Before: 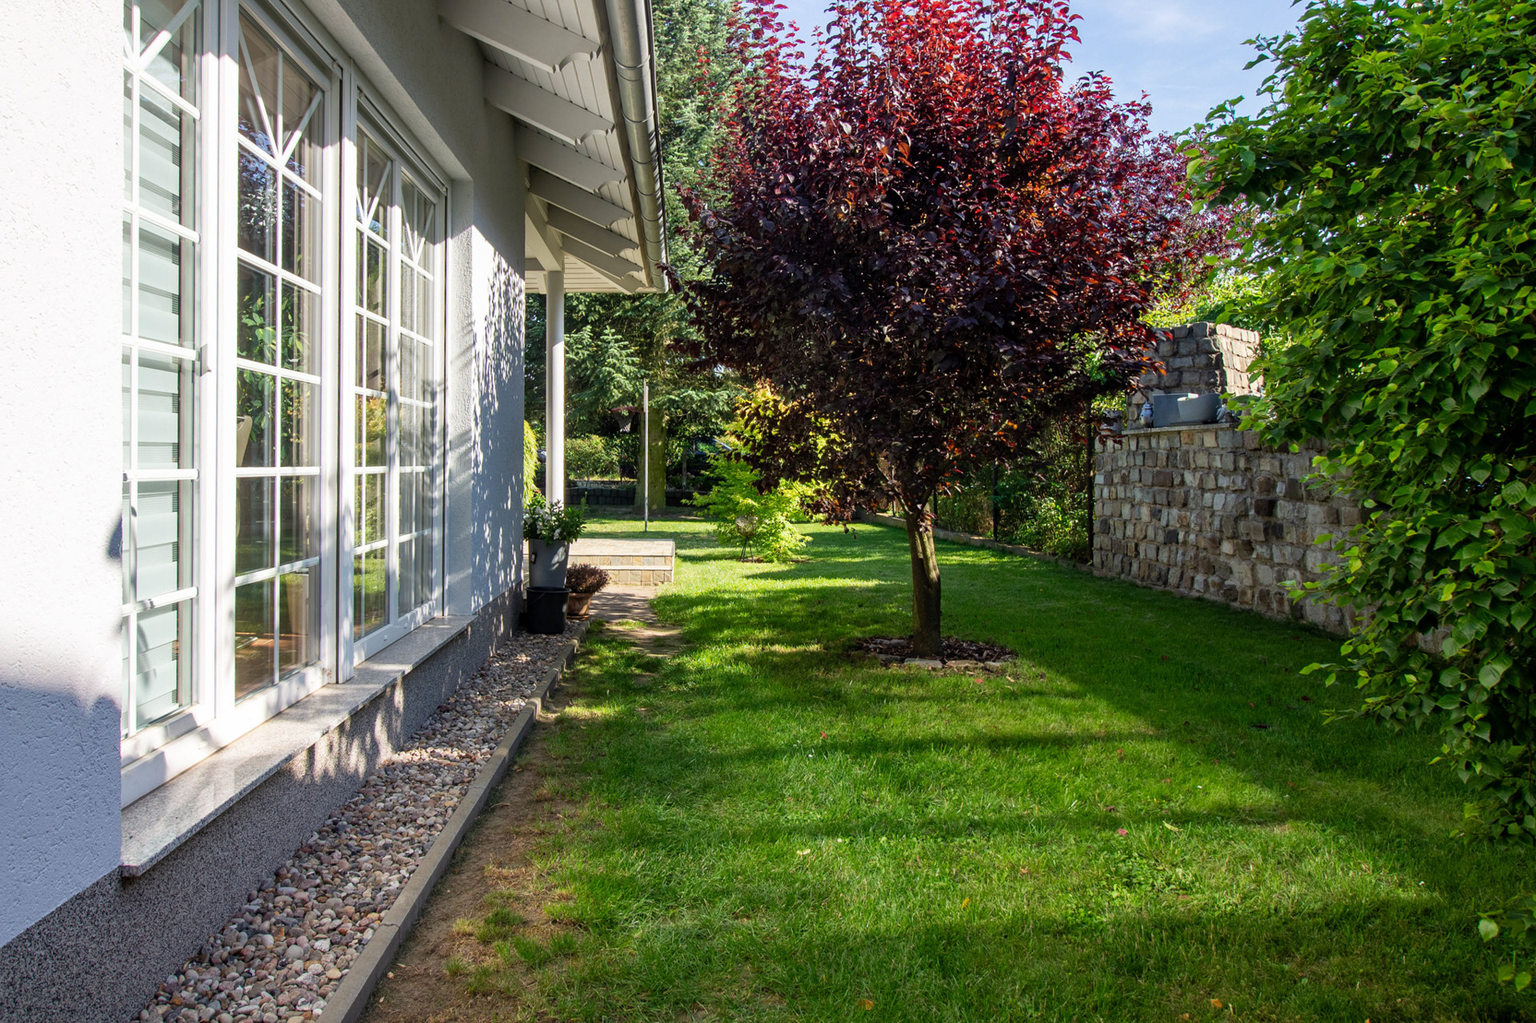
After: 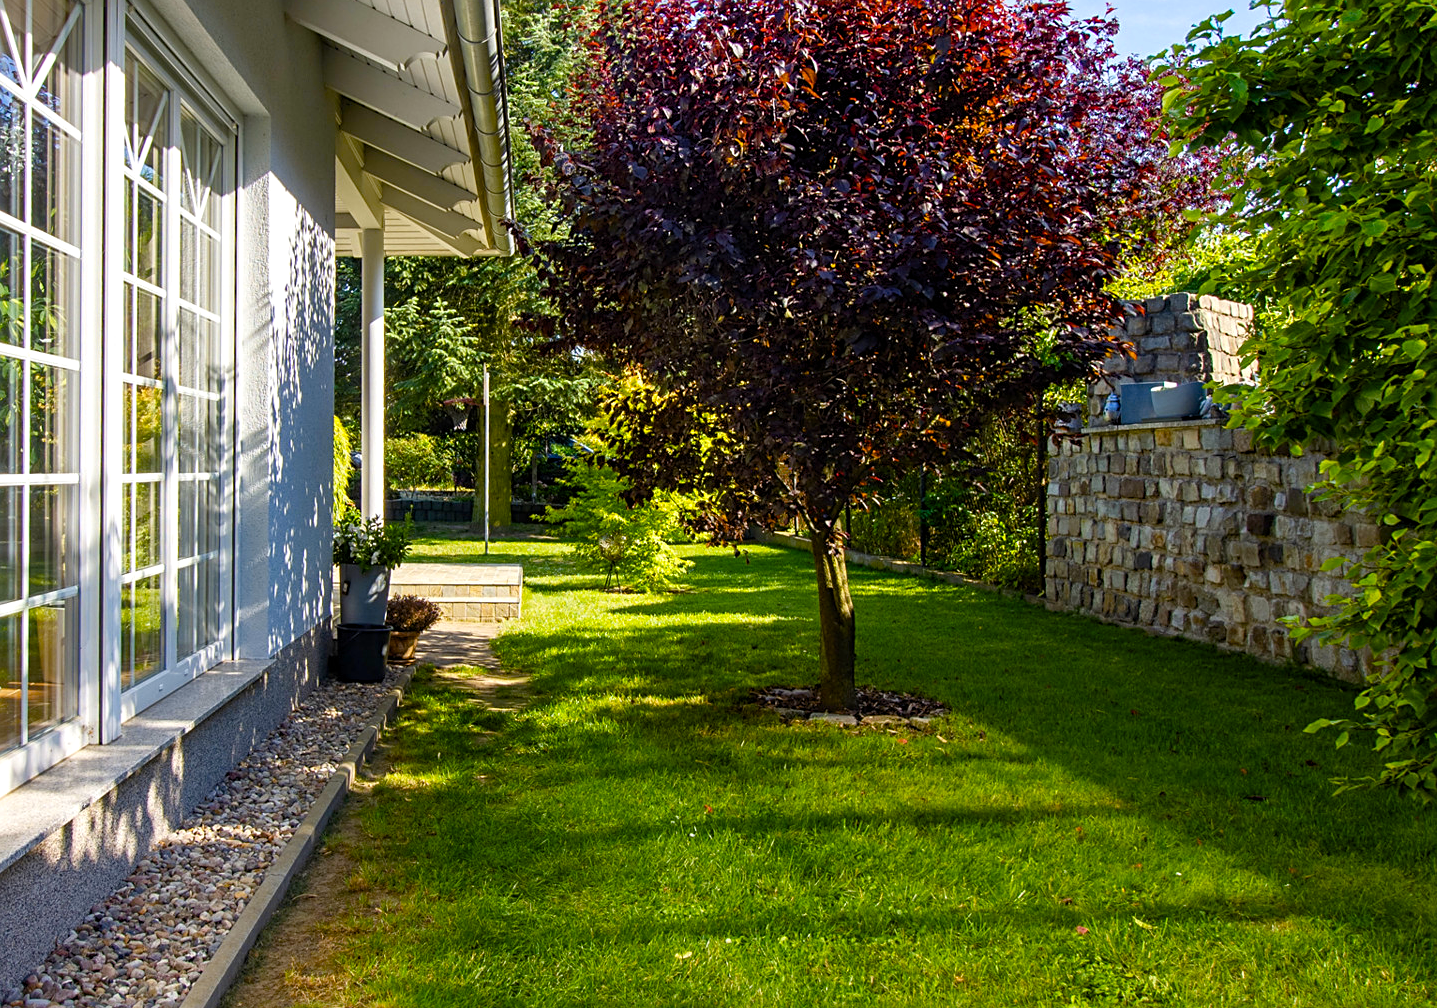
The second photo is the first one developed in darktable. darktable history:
exposure: compensate highlight preservation false
crop: left 16.768%, top 8.653%, right 8.362%, bottom 12.485%
color balance rgb: perceptual saturation grading › global saturation 45%, perceptual saturation grading › highlights -25%, perceptual saturation grading › shadows 50%, perceptual brilliance grading › global brilliance 3%, global vibrance 3%
sharpen: radius 2.529, amount 0.323
color contrast: green-magenta contrast 0.8, blue-yellow contrast 1.1, unbound 0
